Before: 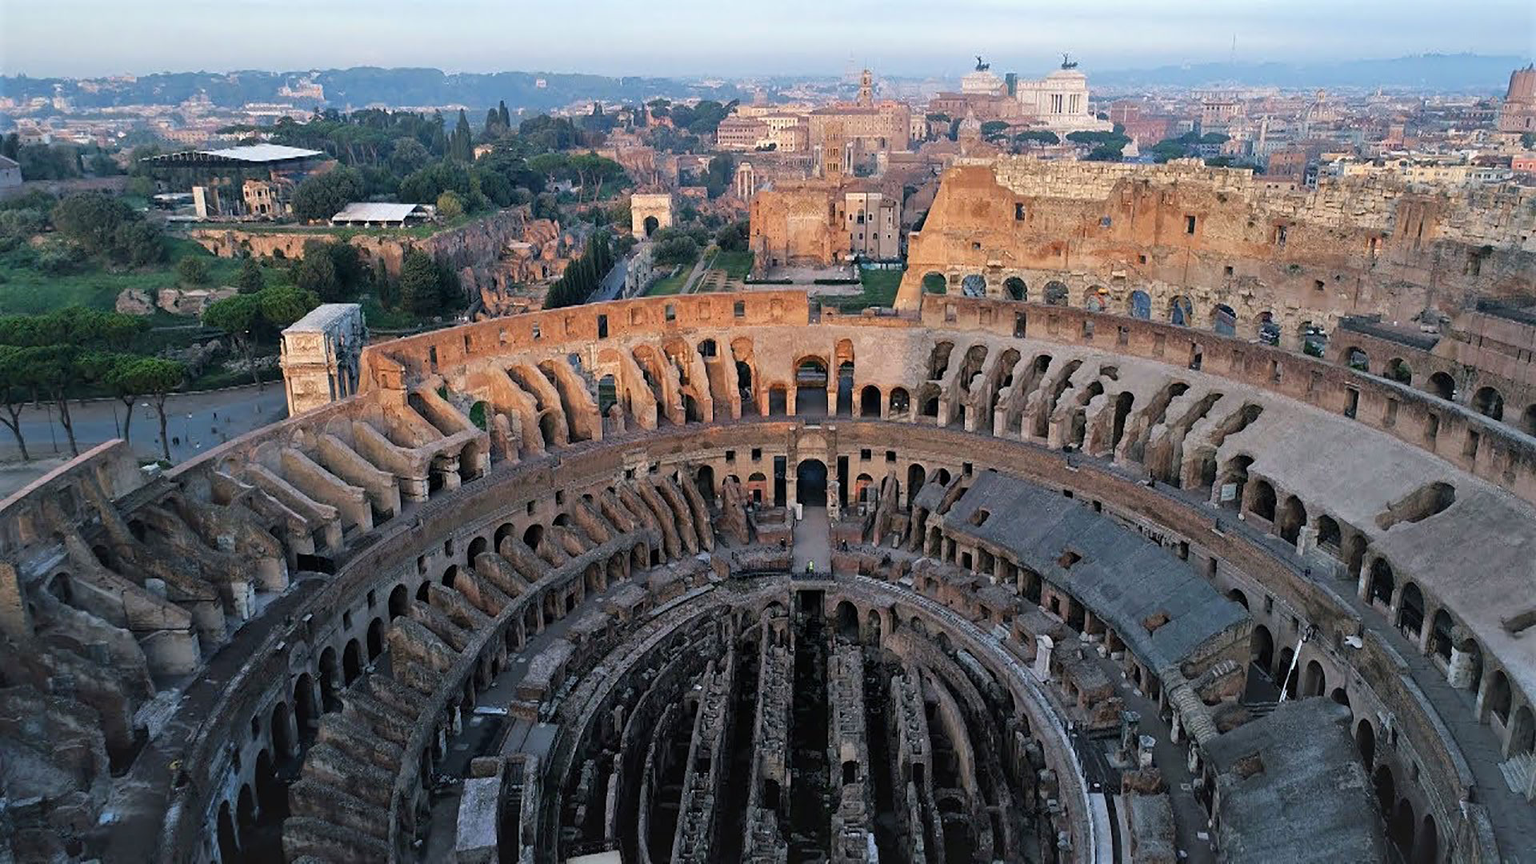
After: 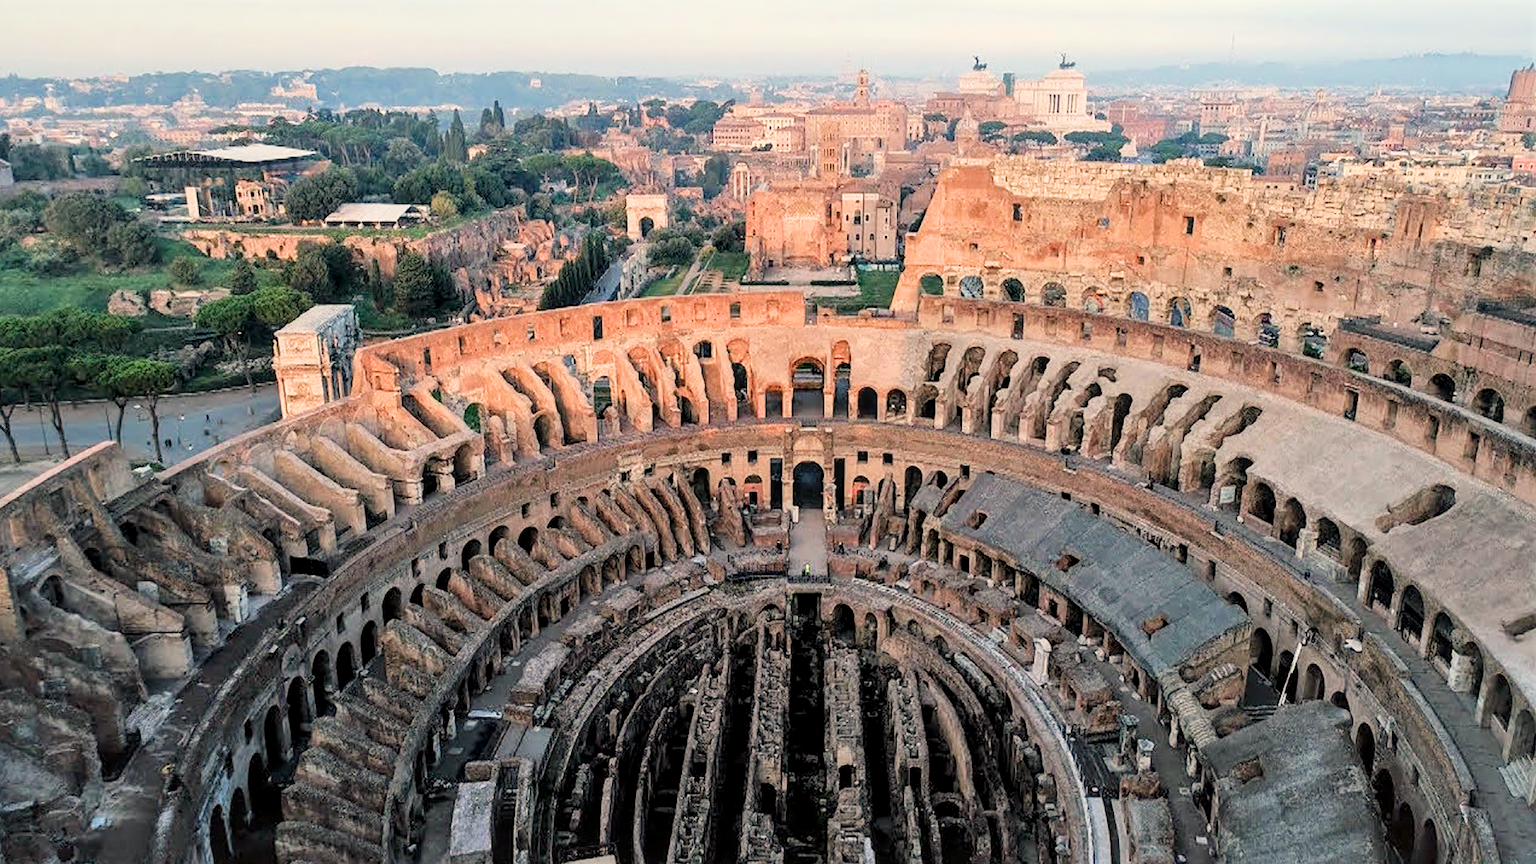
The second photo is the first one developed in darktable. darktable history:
exposure: black level correction 0.001, exposure 0.955 EV, compensate exposure bias true, compensate highlight preservation false
white balance: red 1.123, blue 0.83
color calibration: illuminant as shot in camera, x 0.358, y 0.373, temperature 4628.91 K
crop and rotate: left 0.614%, top 0.179%, bottom 0.309%
local contrast: on, module defaults
filmic rgb: hardness 4.17
tone equalizer: on, module defaults
